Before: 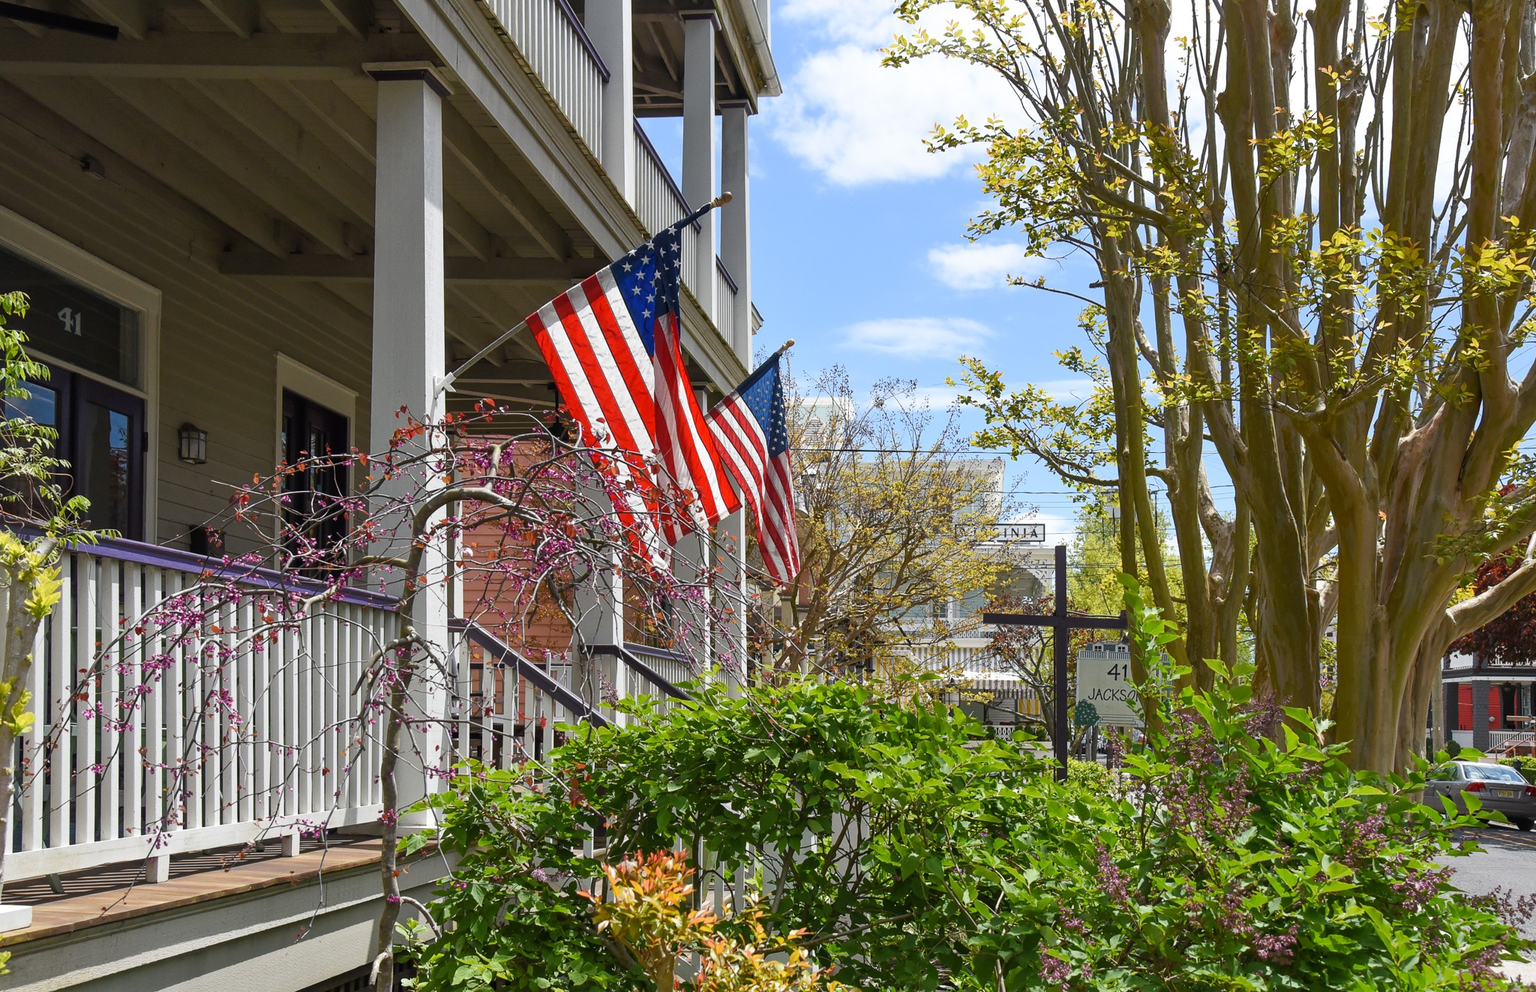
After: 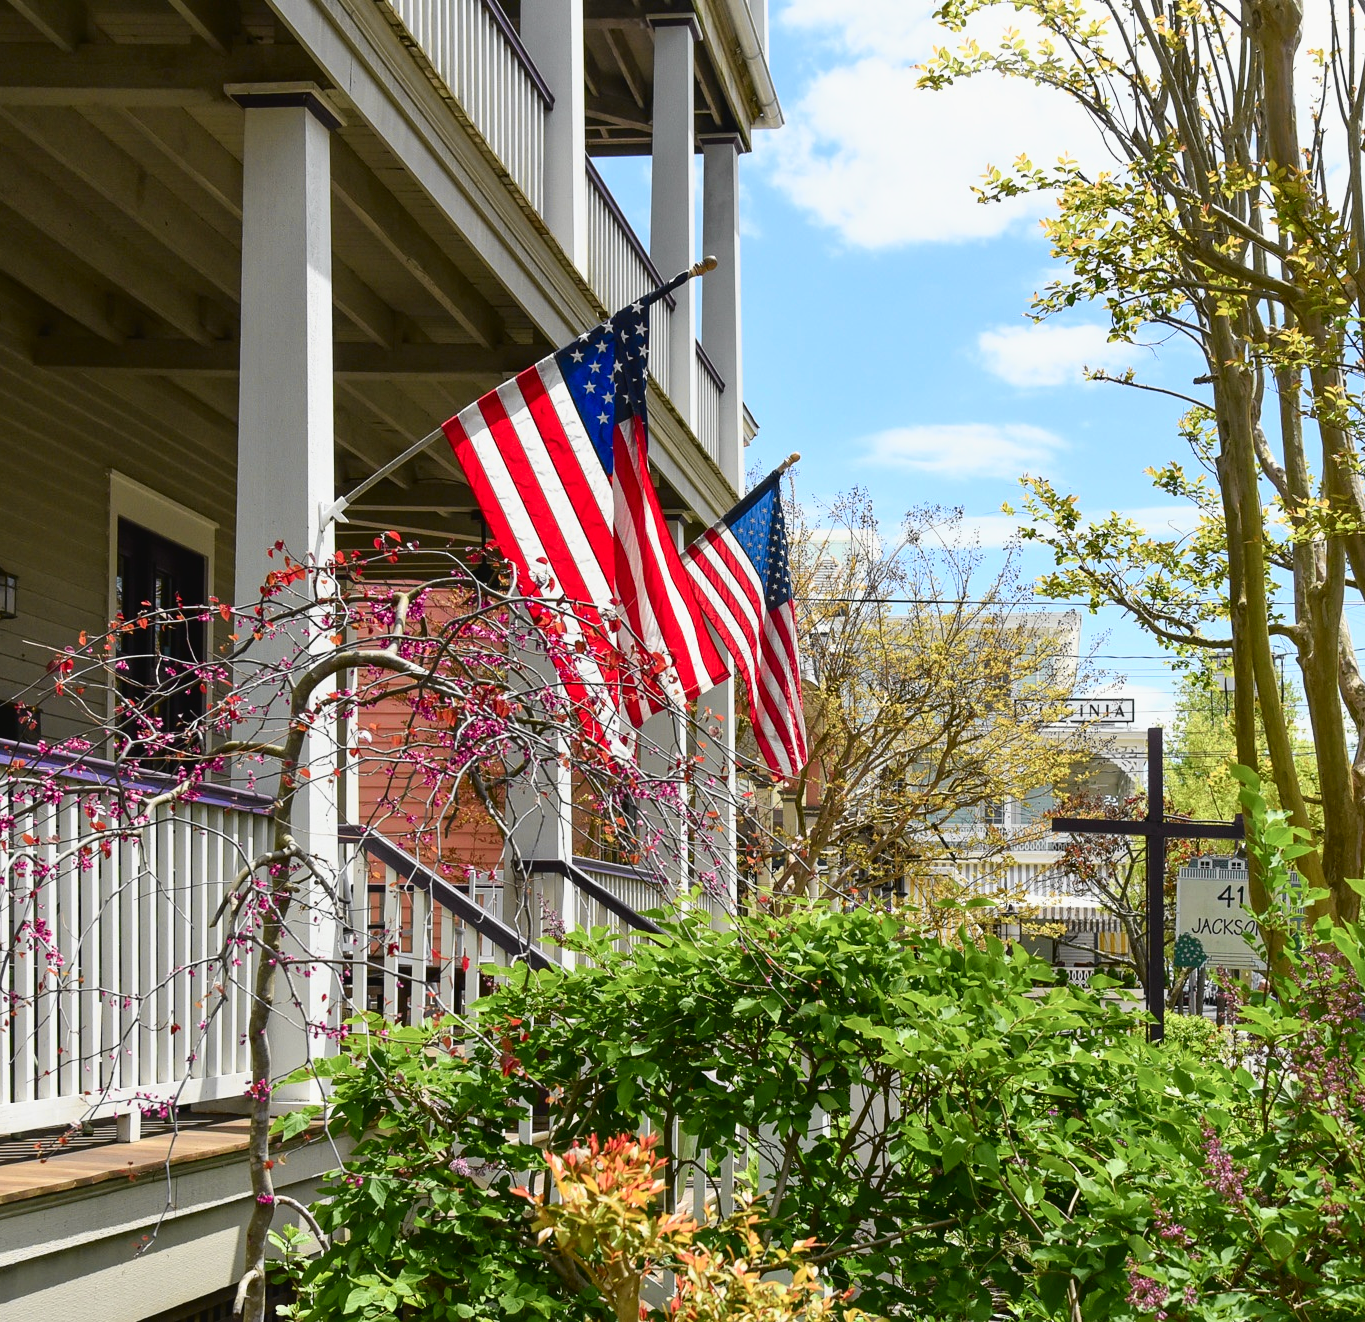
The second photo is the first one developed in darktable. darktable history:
crop and rotate: left 12.667%, right 20.663%
tone curve: curves: ch0 [(0.003, 0.029) (0.037, 0.036) (0.149, 0.117) (0.297, 0.318) (0.422, 0.474) (0.531, 0.6) (0.743, 0.809) (0.889, 0.941) (1, 0.98)]; ch1 [(0, 0) (0.305, 0.325) (0.453, 0.437) (0.482, 0.479) (0.501, 0.5) (0.506, 0.503) (0.564, 0.578) (0.587, 0.625) (0.666, 0.727) (1, 1)]; ch2 [(0, 0) (0.323, 0.277) (0.408, 0.399) (0.45, 0.48) (0.499, 0.502) (0.512, 0.523) (0.57, 0.595) (0.653, 0.671) (0.768, 0.744) (1, 1)], color space Lab, independent channels, preserve colors none
